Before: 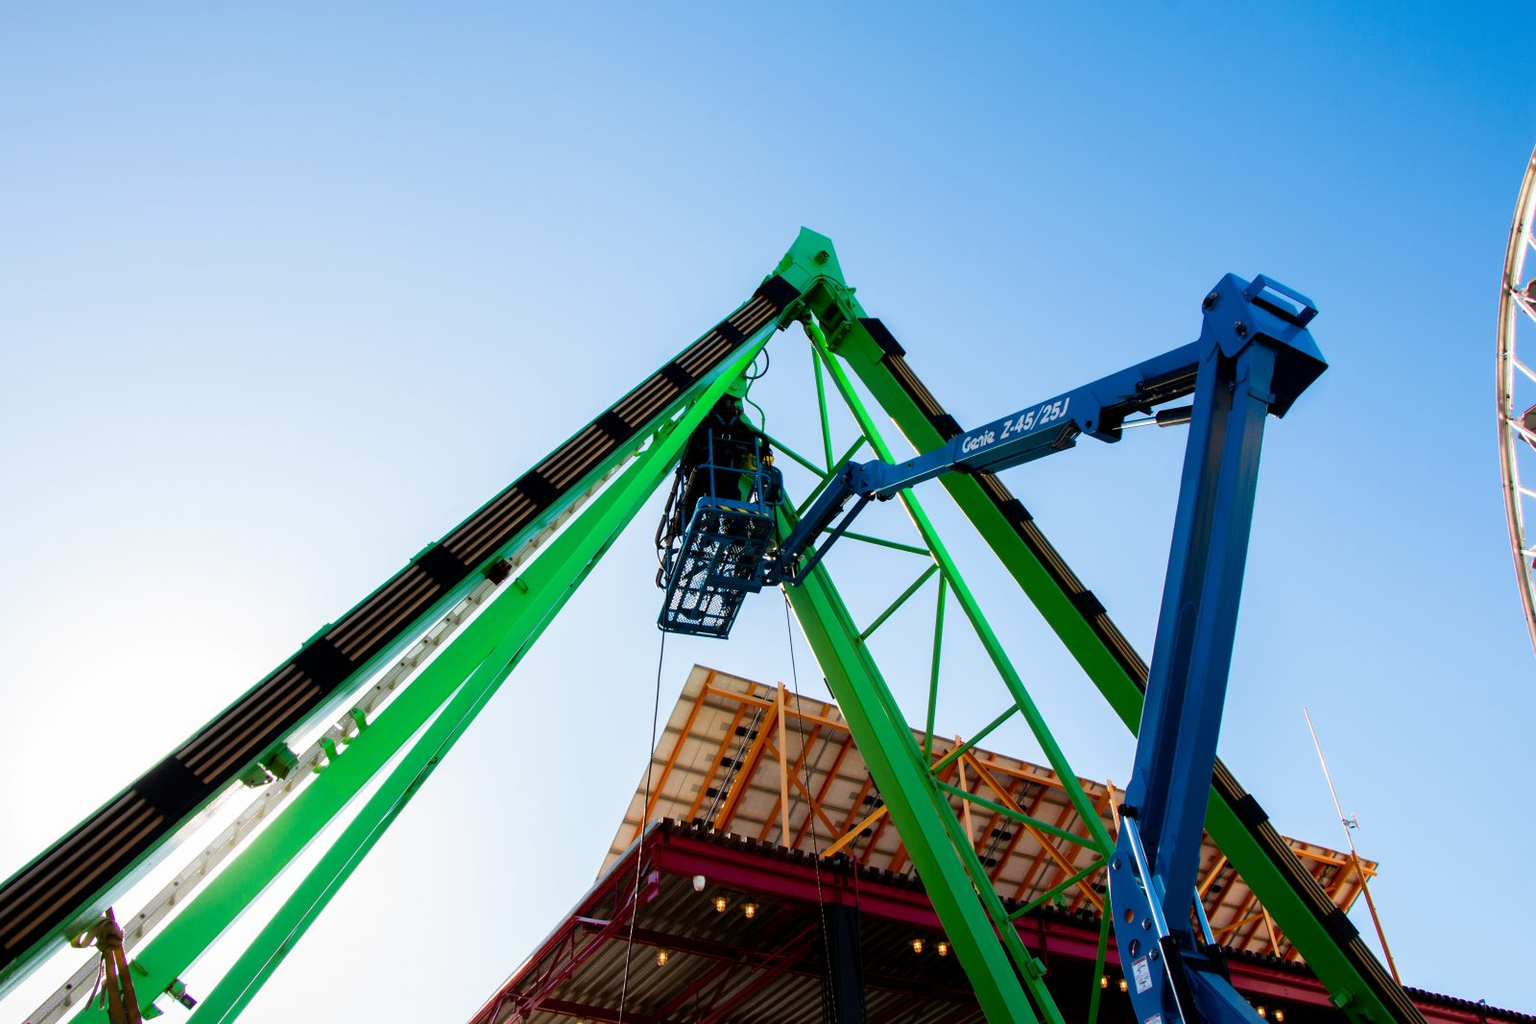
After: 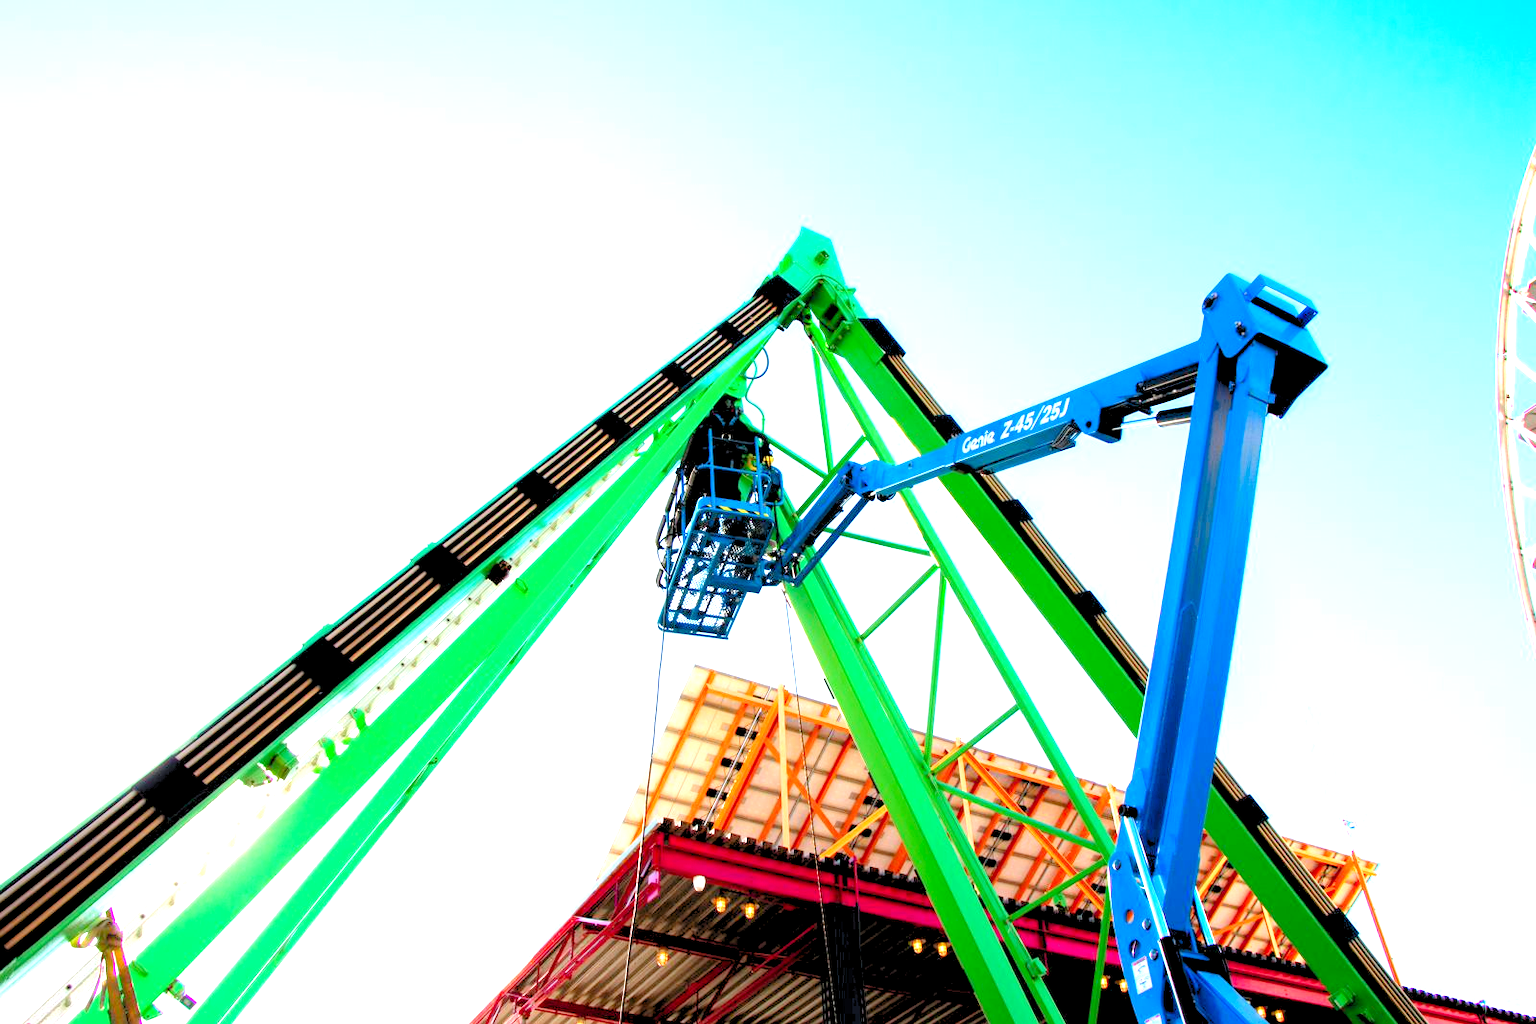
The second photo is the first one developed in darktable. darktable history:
levels: levels [0.072, 0.414, 0.976]
color balance: on, module defaults
exposure: black level correction 0, exposure 1.6 EV, compensate exposure bias true, compensate highlight preservation false
